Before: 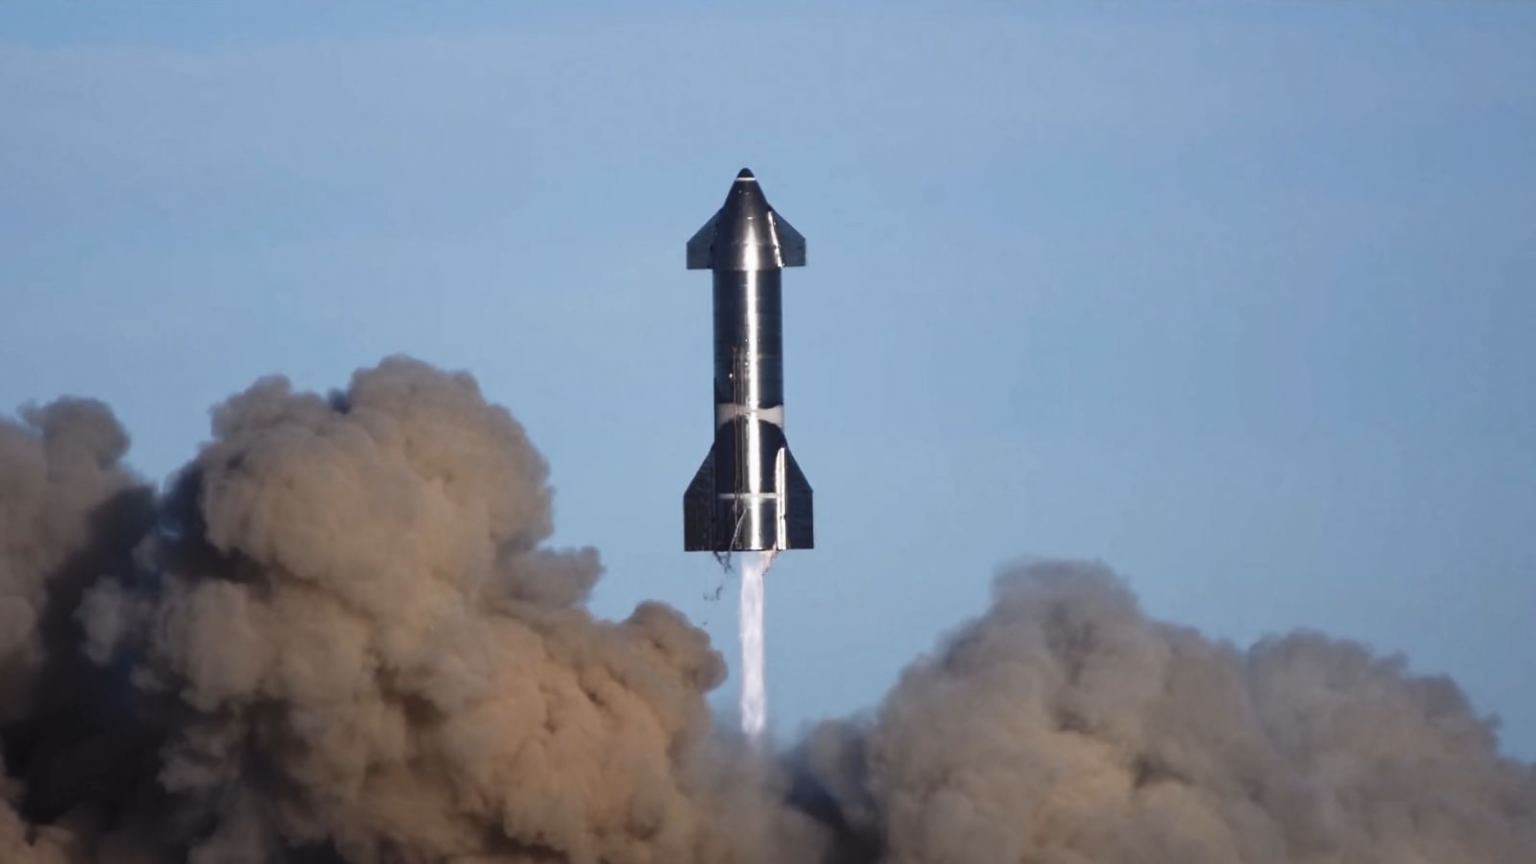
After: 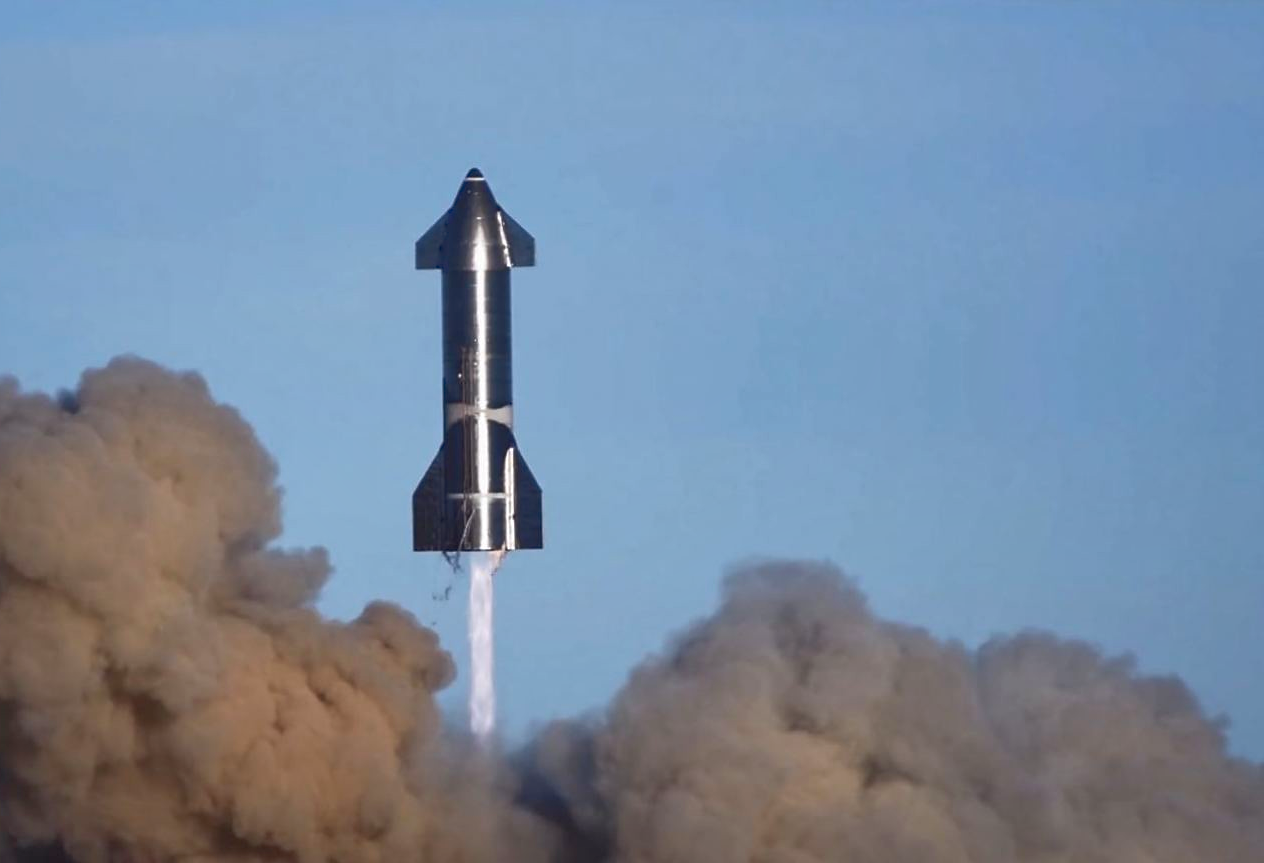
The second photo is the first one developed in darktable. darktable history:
crop: left 17.69%, bottom 0.022%
shadows and highlights: highlights color adjustment 40.4%
sharpen: amount 0.2
contrast brightness saturation: contrast 0.084, saturation 0.201
